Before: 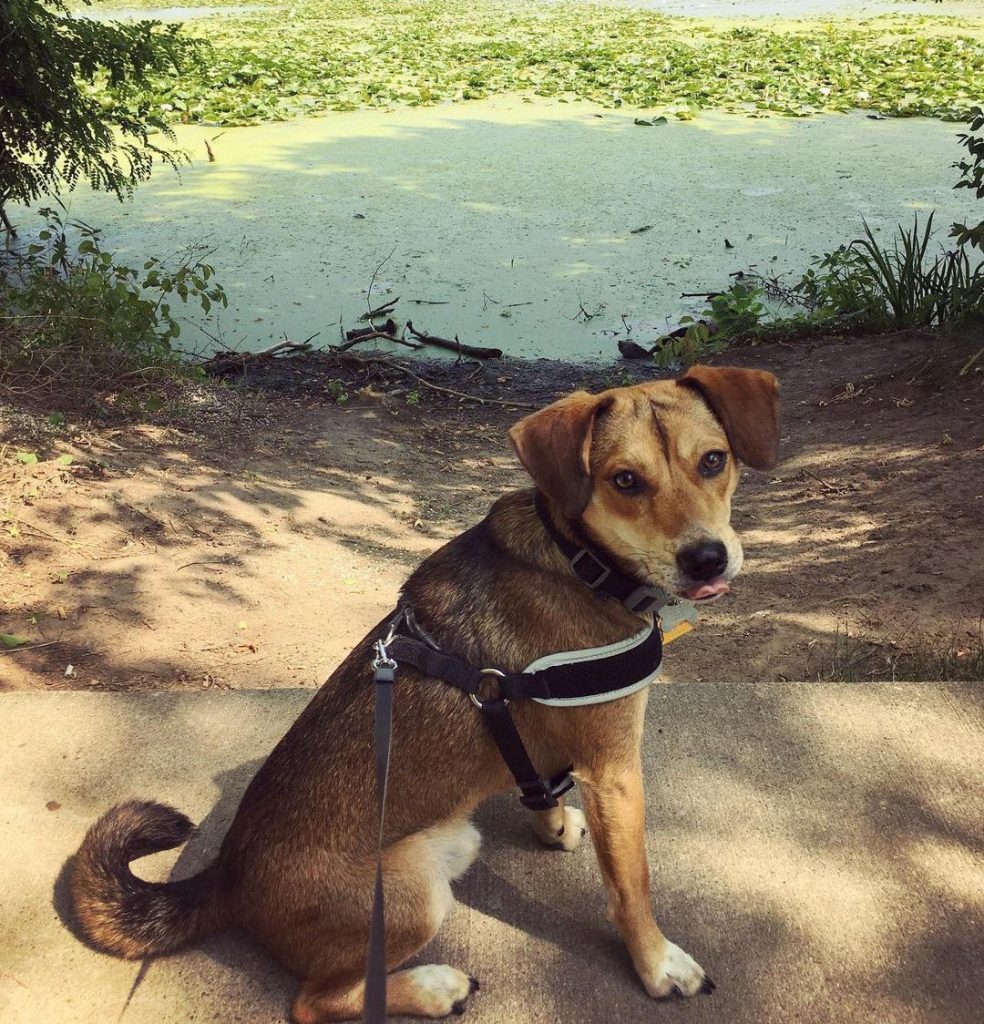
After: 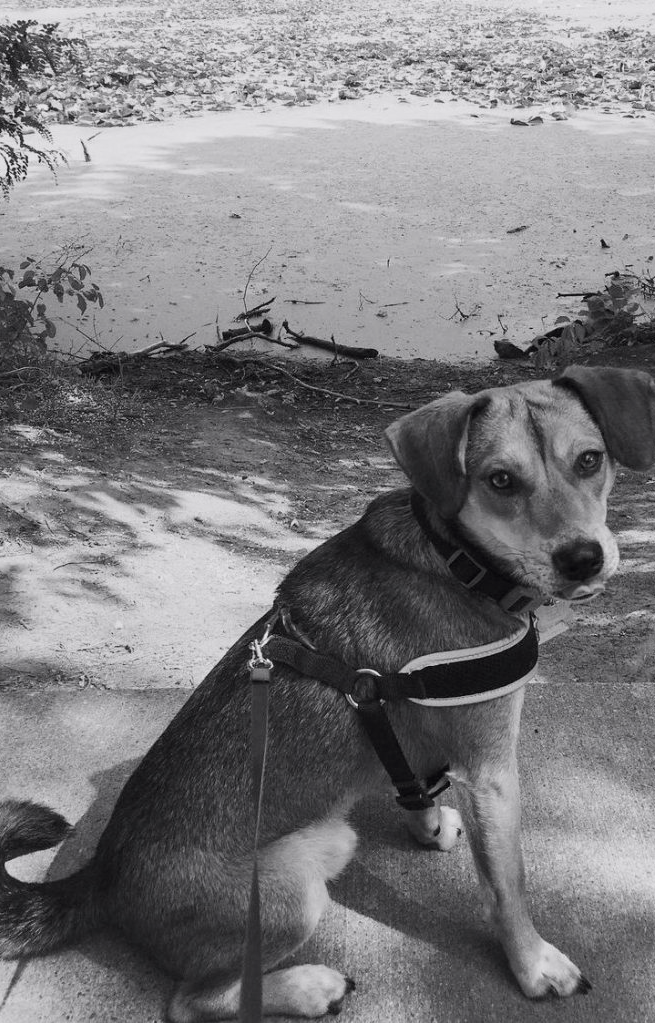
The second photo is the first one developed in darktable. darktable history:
tone curve: curves: ch0 [(0, 0) (0.822, 0.825) (0.994, 0.955)]; ch1 [(0, 0) (0.226, 0.261) (0.383, 0.397) (0.46, 0.46) (0.498, 0.501) (0.524, 0.543) (0.578, 0.575) (1, 1)]; ch2 [(0, 0) (0.438, 0.456) (0.5, 0.495) (0.547, 0.515) (0.597, 0.58) (0.629, 0.603) (1, 1)], color space Lab, independent channels, preserve colors none
color calibration: output gray [0.267, 0.423, 0.261, 0], illuminant same as pipeline (D50), adaptation none (bypass)
crop and rotate: left 12.673%, right 20.66%
